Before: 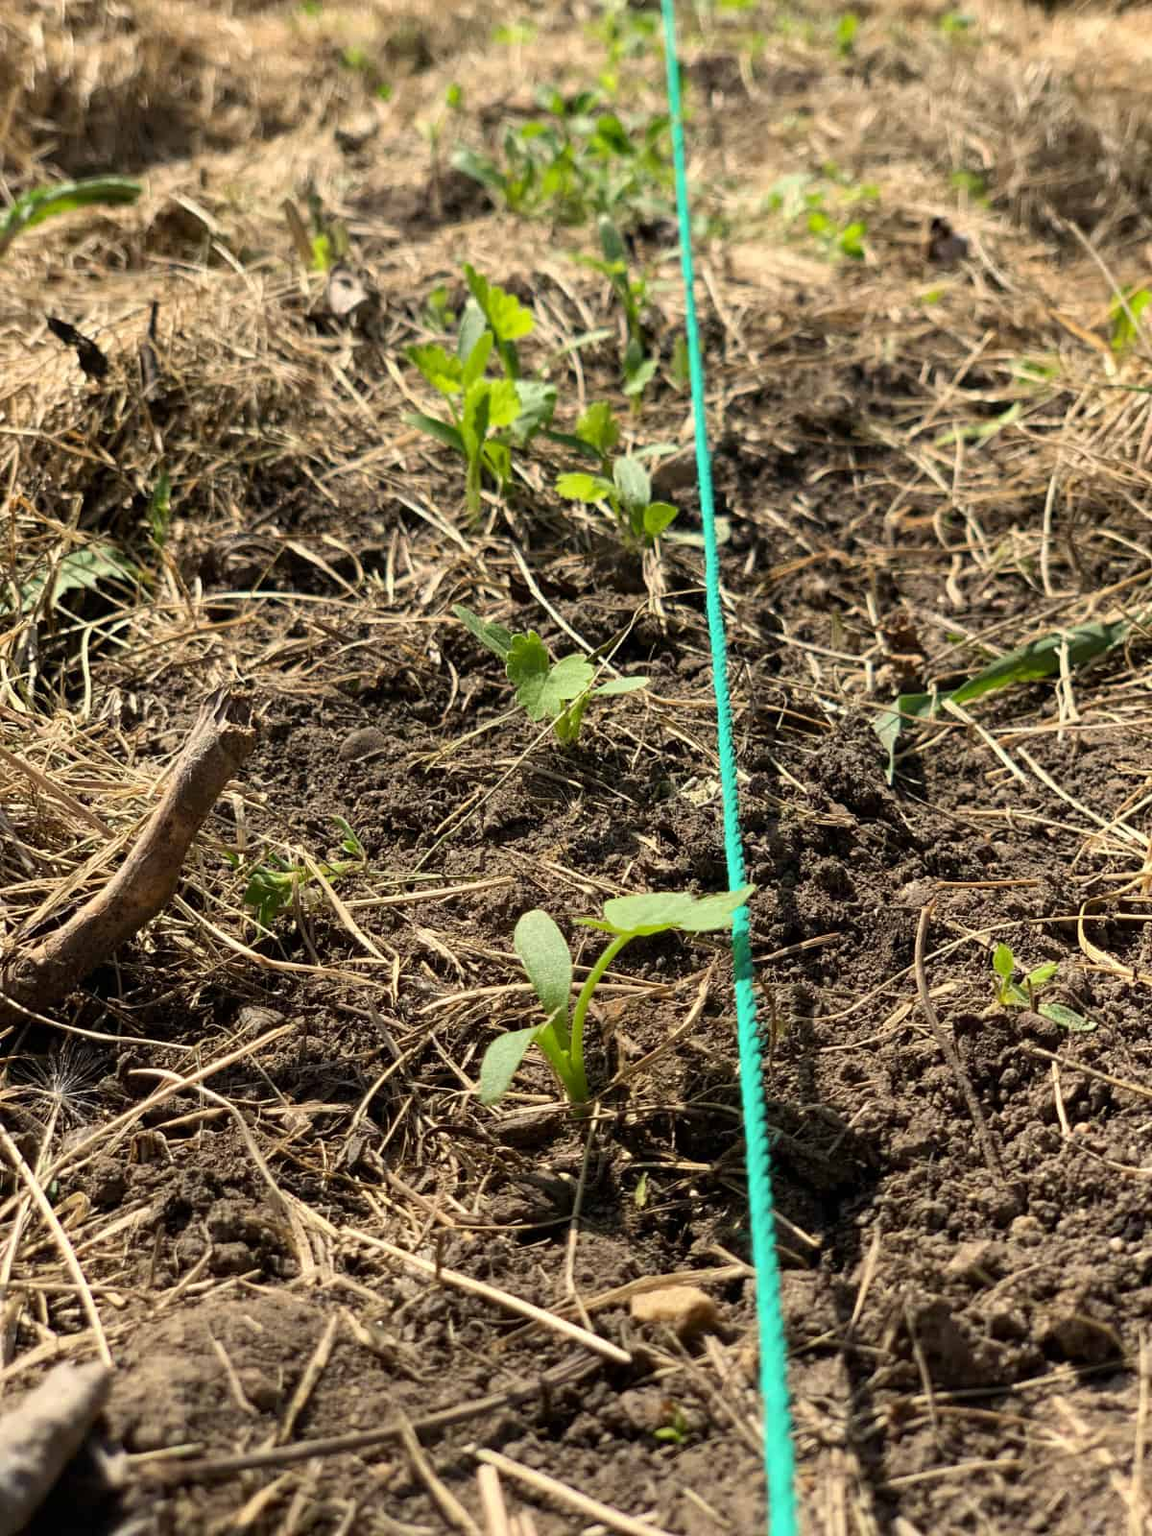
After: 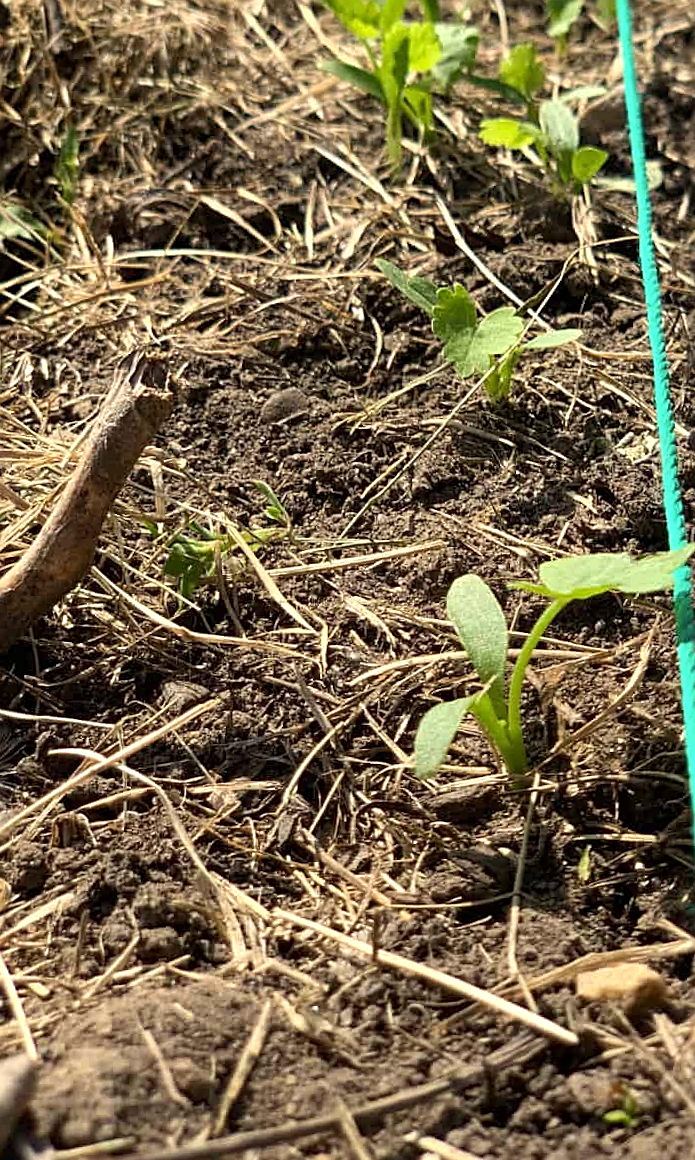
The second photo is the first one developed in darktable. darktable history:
rotate and perspective: rotation -1.24°, automatic cropping off
crop: left 8.966%, top 23.852%, right 34.699%, bottom 4.703%
exposure: exposure 0.2 EV, compensate highlight preservation false
sharpen: on, module defaults
white balance: emerald 1
local contrast: mode bilateral grid, contrast 10, coarseness 25, detail 110%, midtone range 0.2
